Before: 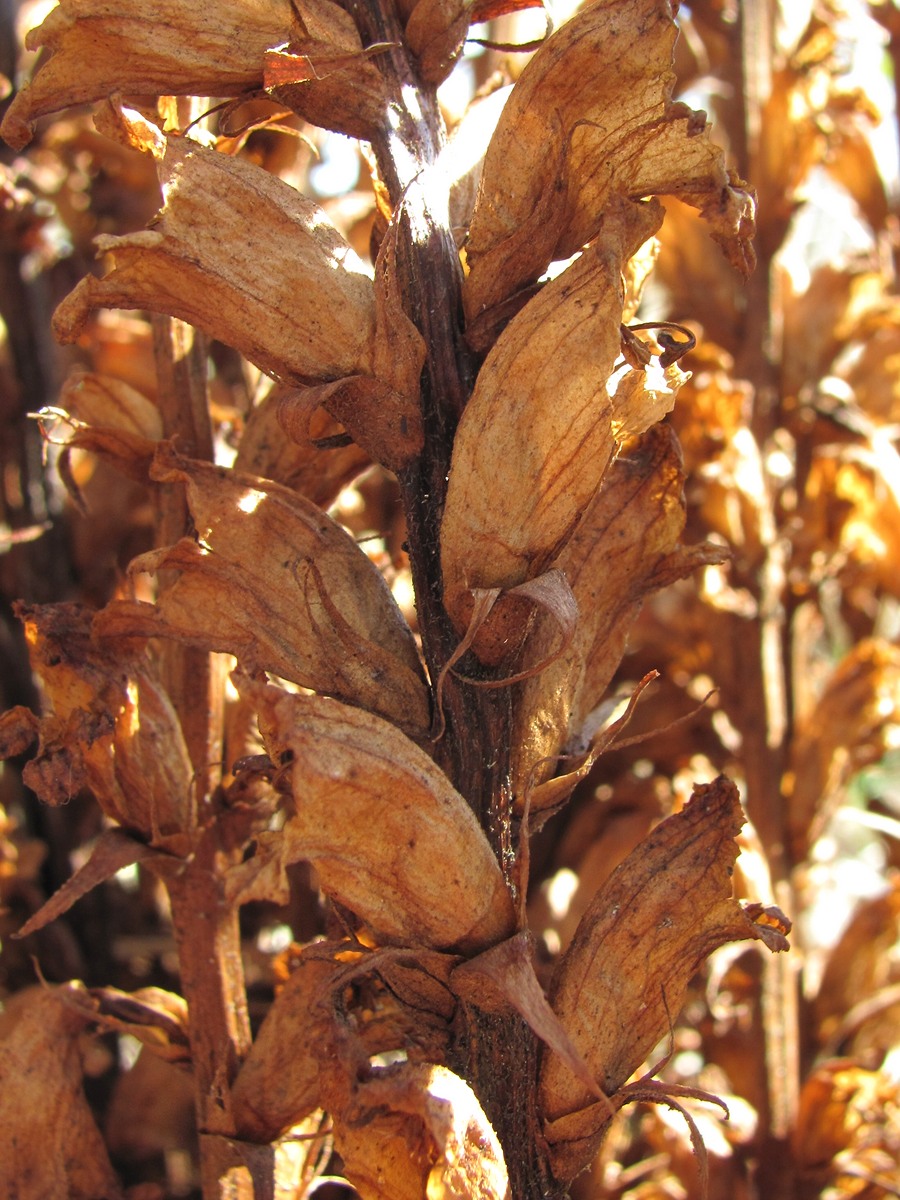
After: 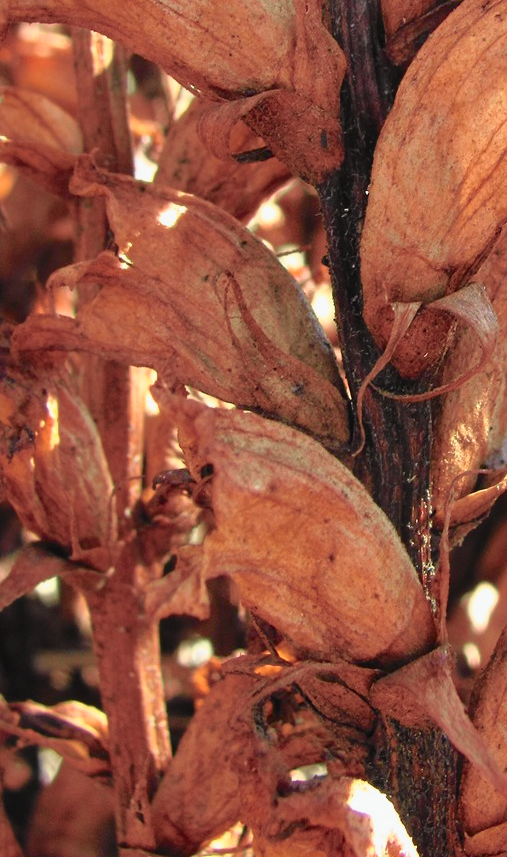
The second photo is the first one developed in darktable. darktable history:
crop: left 8.966%, top 23.852%, right 34.699%, bottom 4.703%
tone curve: curves: ch0 [(0, 0.009) (0.105, 0.08) (0.195, 0.18) (0.283, 0.316) (0.384, 0.434) (0.485, 0.531) (0.638, 0.69) (0.81, 0.872) (1, 0.977)]; ch1 [(0, 0) (0.161, 0.092) (0.35, 0.33) (0.379, 0.401) (0.456, 0.469) (0.502, 0.5) (0.525, 0.514) (0.586, 0.617) (0.635, 0.655) (1, 1)]; ch2 [(0, 0) (0.371, 0.362) (0.437, 0.437) (0.48, 0.49) (0.53, 0.515) (0.56, 0.571) (0.622, 0.606) (1, 1)], color space Lab, independent channels, preserve colors none
